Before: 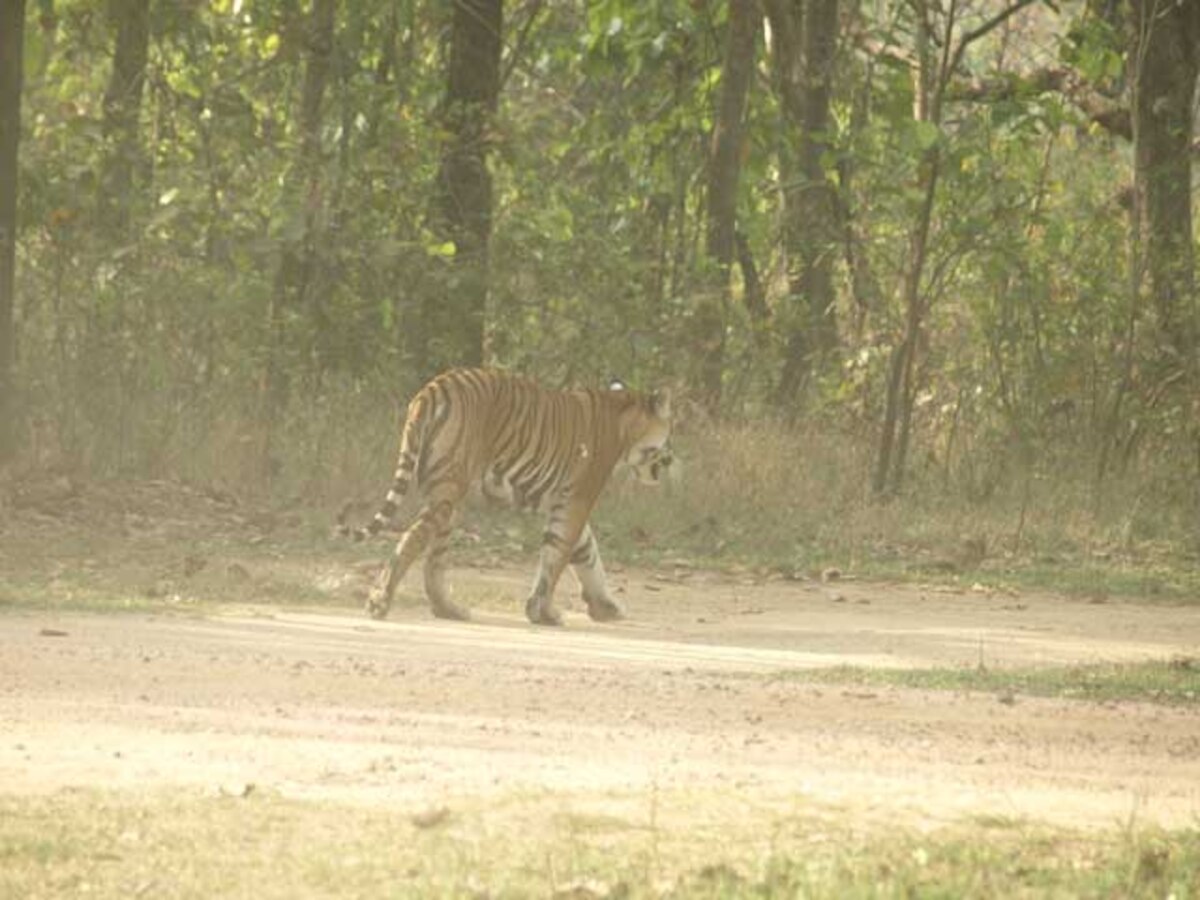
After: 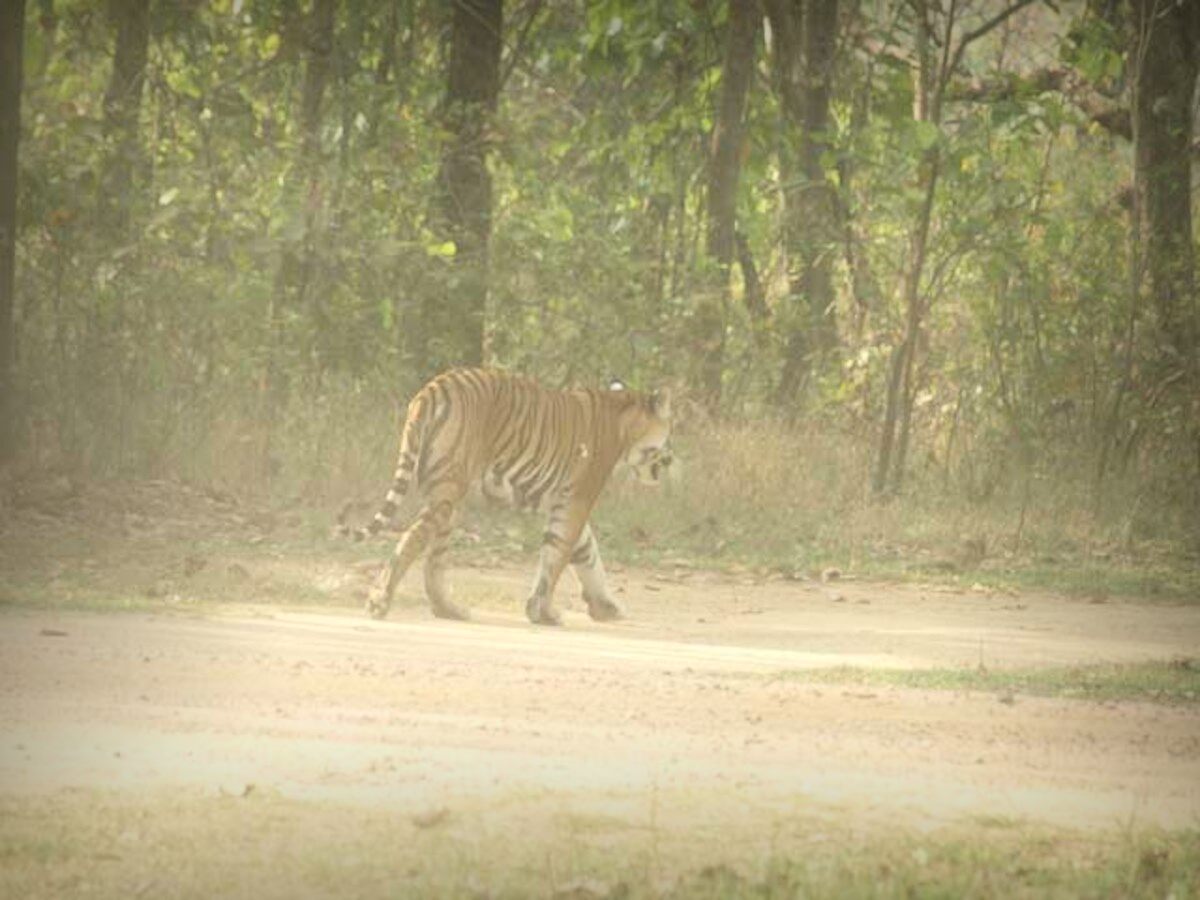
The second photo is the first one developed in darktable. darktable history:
tone curve: curves: ch0 [(0, 0) (0.004, 0.001) (0.133, 0.112) (0.325, 0.362) (0.832, 0.893) (1, 1)], color space Lab, linked channels, preserve colors none
vignetting: fall-off start 53.2%, brightness -0.594, saturation 0, automatic ratio true, width/height ratio 1.313, shape 0.22, unbound false
haze removal: strength -0.1, adaptive false
